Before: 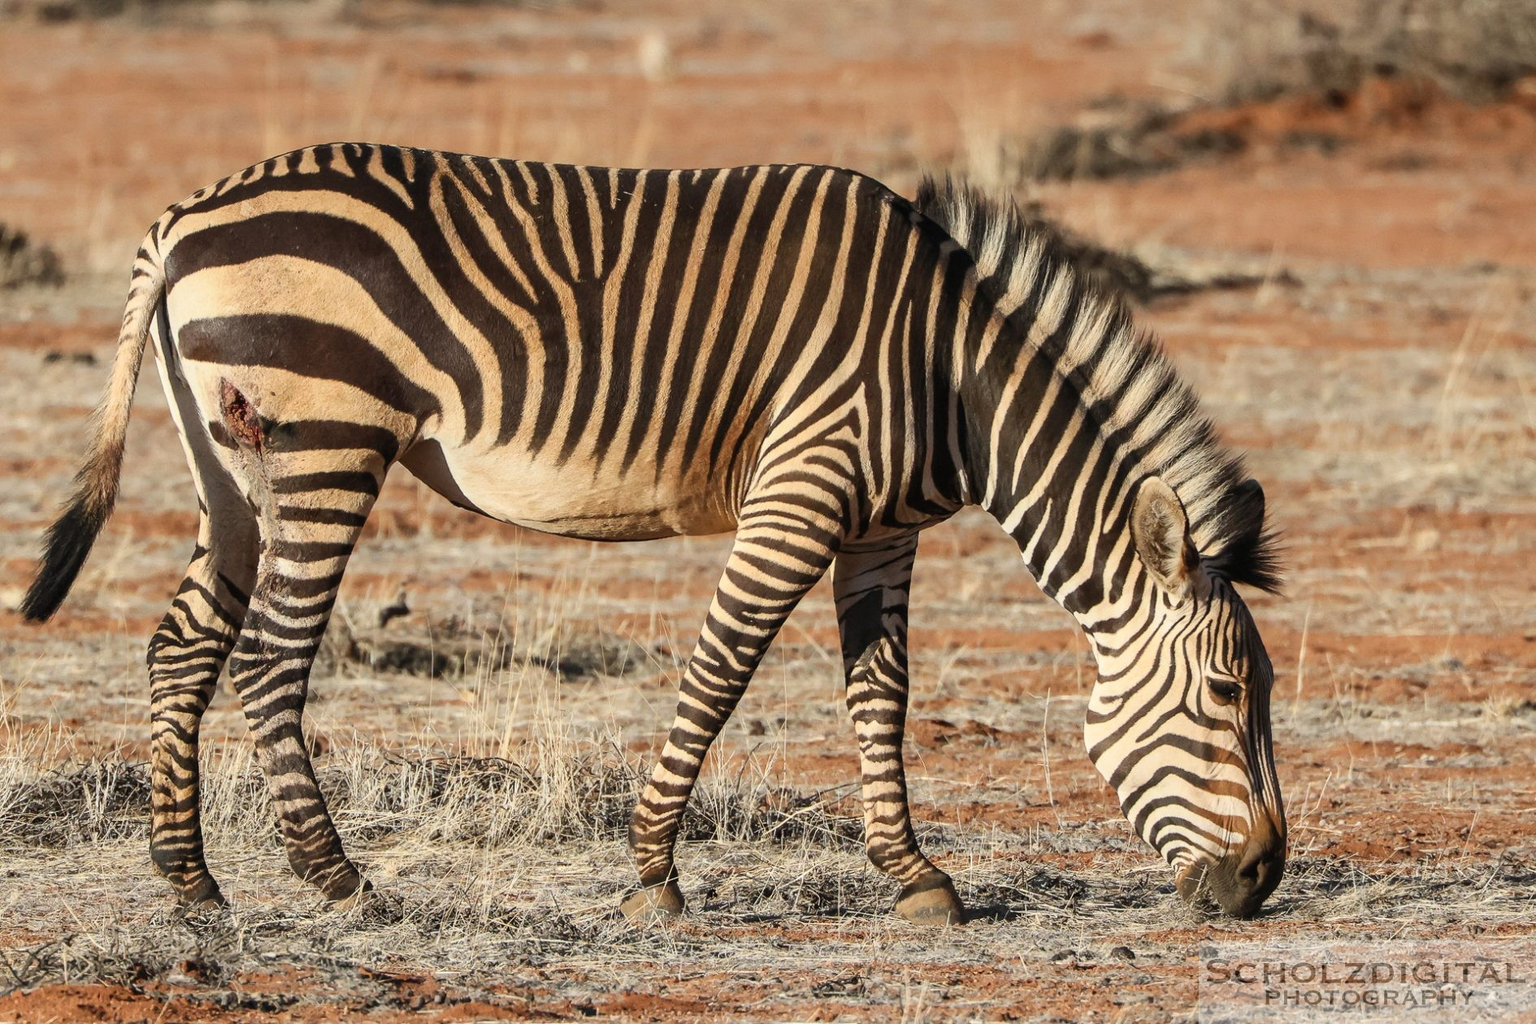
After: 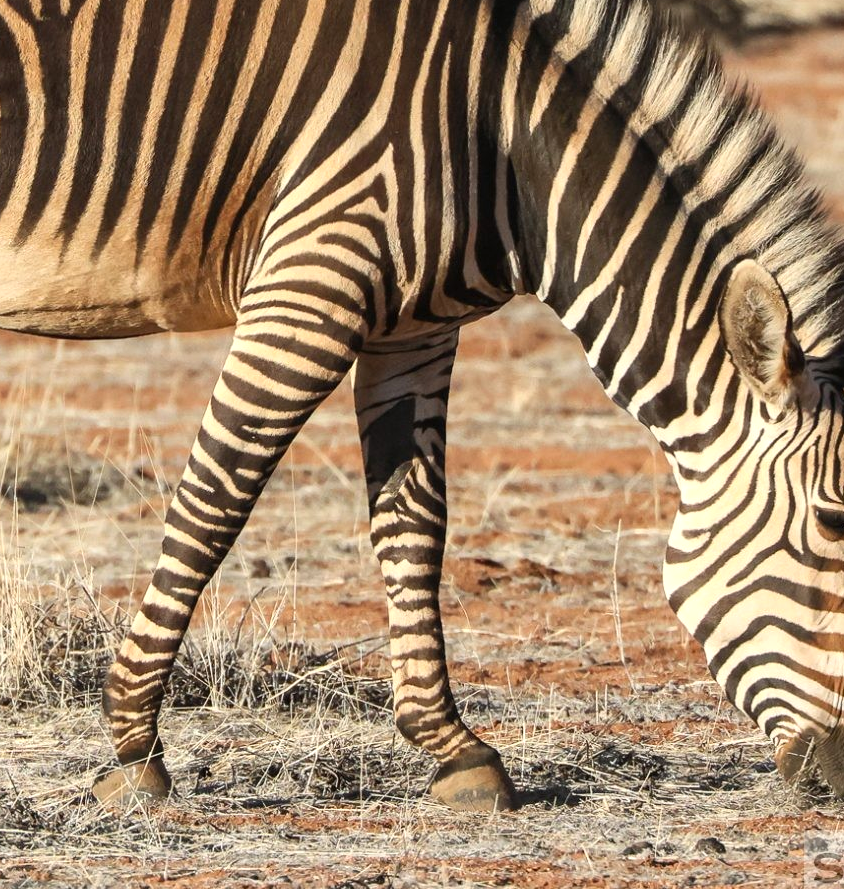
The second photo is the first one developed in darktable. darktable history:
crop: left 35.515%, top 25.984%, right 19.814%, bottom 3.403%
exposure: exposure 0.295 EV, compensate highlight preservation false
